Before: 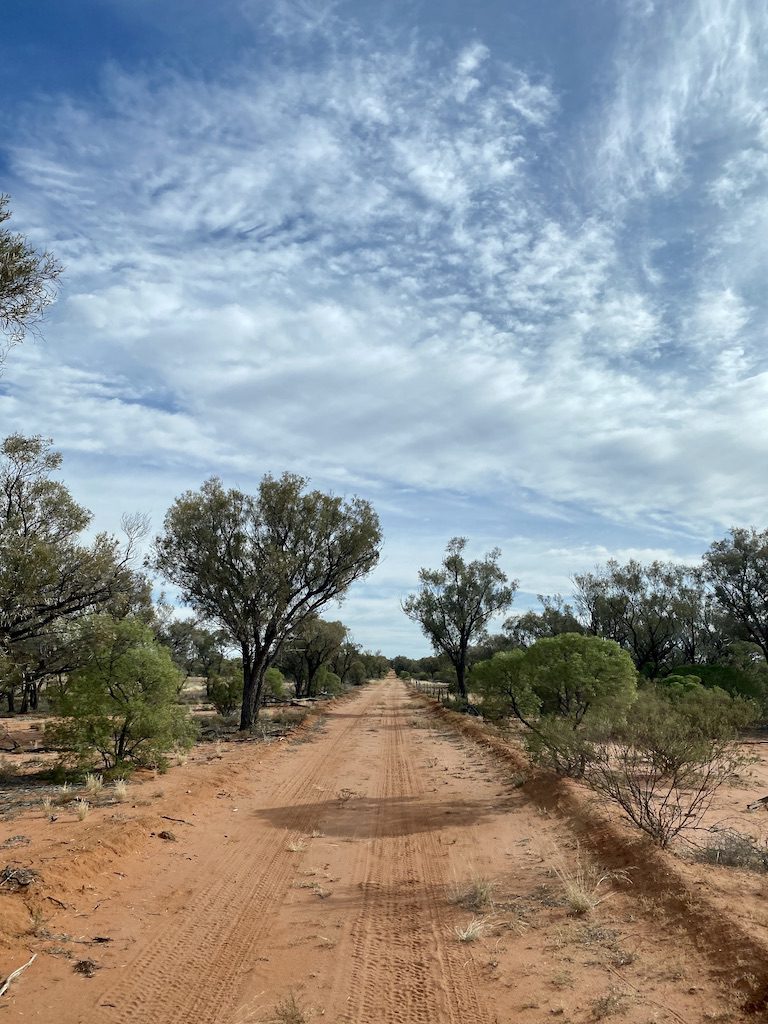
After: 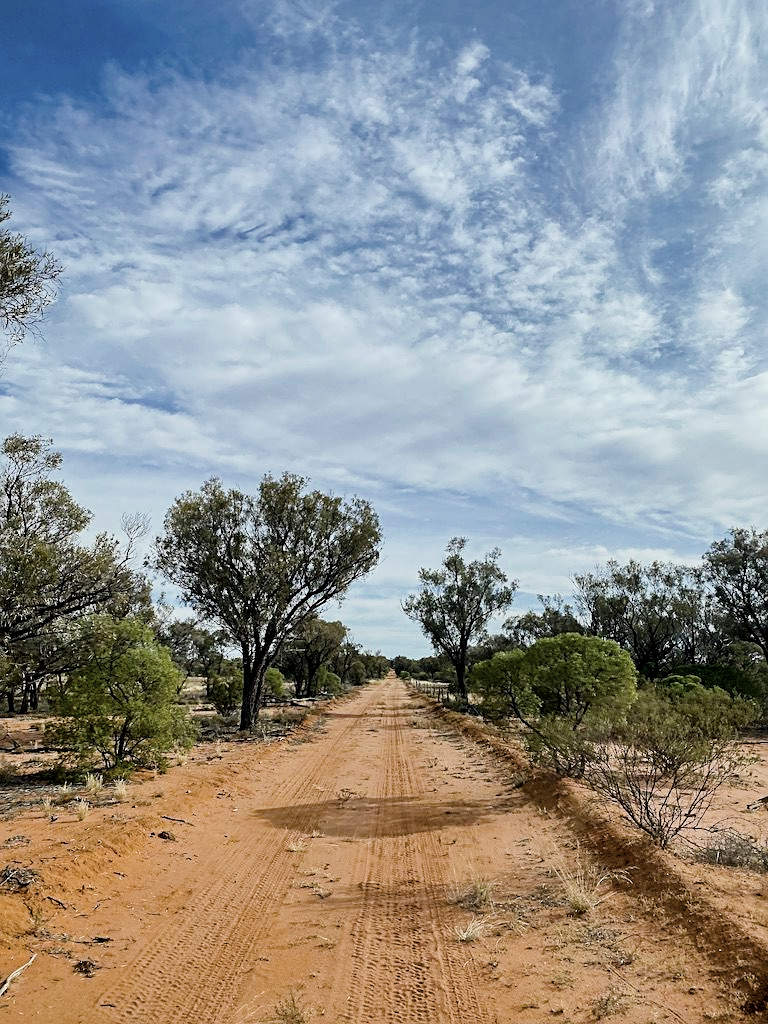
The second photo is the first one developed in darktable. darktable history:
contrast brightness saturation: contrast 0.063, brightness -0.01, saturation -0.24
color balance rgb: linear chroma grading › global chroma 9.811%, perceptual saturation grading › global saturation 30.917%, perceptual brilliance grading › highlights 11.215%
sharpen: on, module defaults
exposure: exposure 0.211 EV, compensate exposure bias true, compensate highlight preservation false
haze removal: compatibility mode true, adaptive false
filmic rgb: black relative exposure -7.65 EV, white relative exposure 4.56 EV, hardness 3.61, contrast 0.984
